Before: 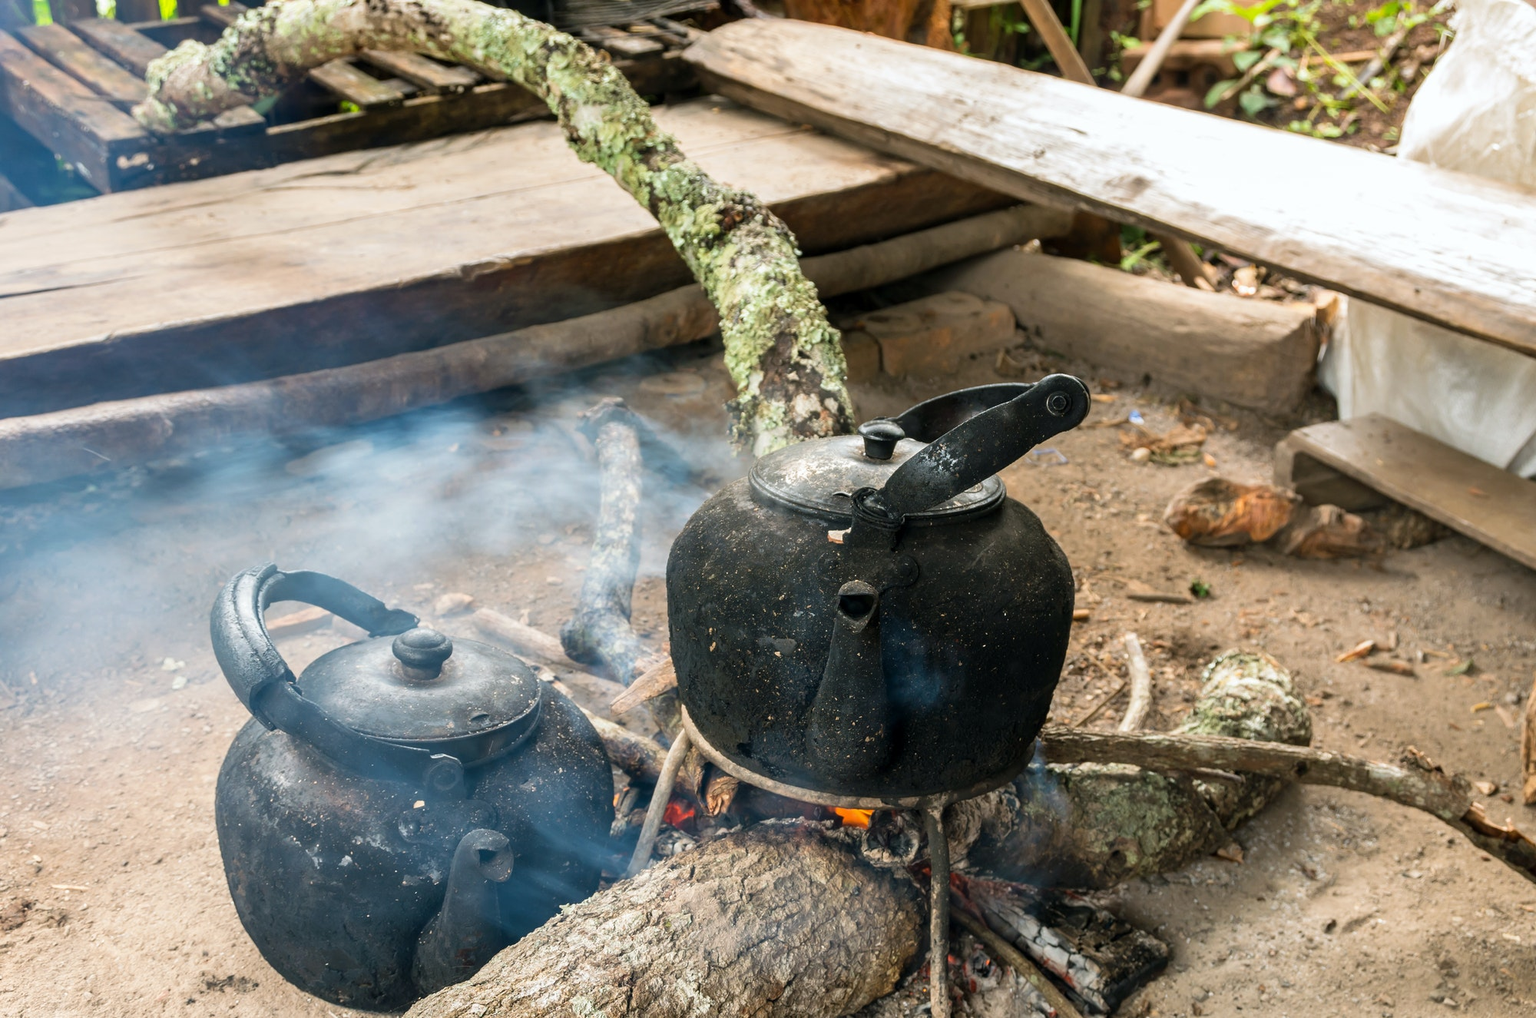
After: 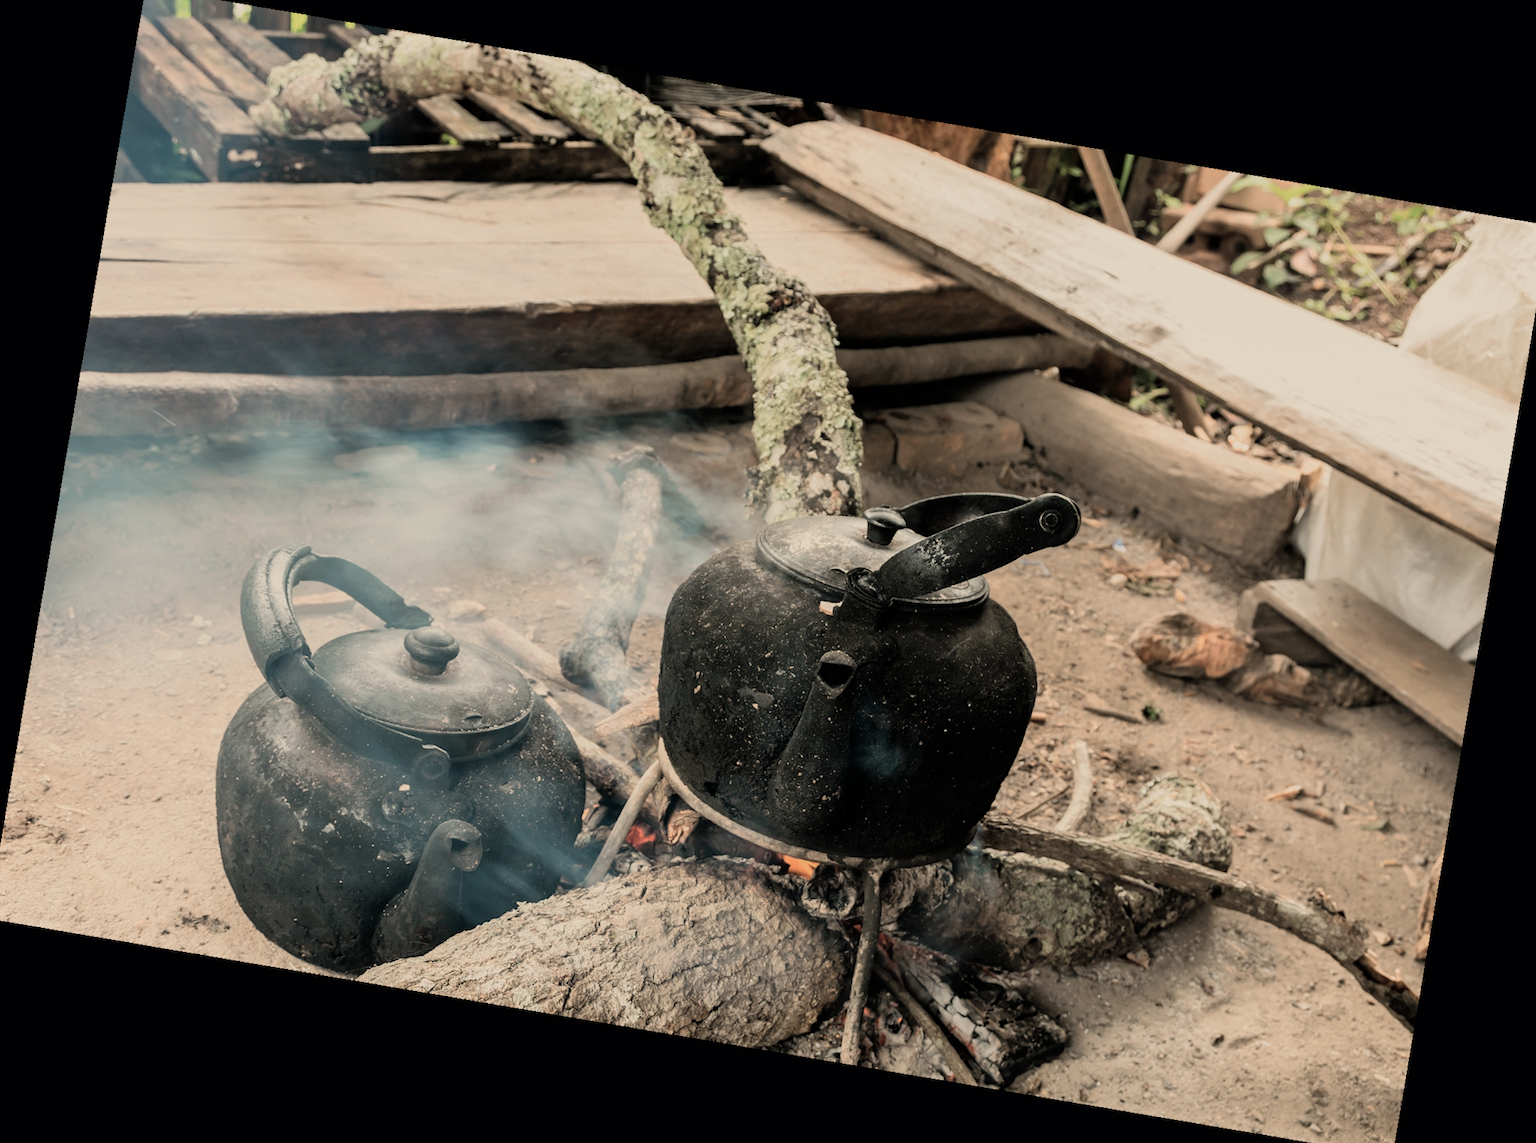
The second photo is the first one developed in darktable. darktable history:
filmic rgb: black relative exposure -7.65 EV, white relative exposure 4.56 EV, hardness 3.61, color science v6 (2022)
rotate and perspective: rotation 9.12°, automatic cropping off
color zones: curves: ch0 [(0, 0.559) (0.153, 0.551) (0.229, 0.5) (0.429, 0.5) (0.571, 0.5) (0.714, 0.5) (0.857, 0.5) (1, 0.559)]; ch1 [(0, 0.417) (0.112, 0.336) (0.213, 0.26) (0.429, 0.34) (0.571, 0.35) (0.683, 0.331) (0.857, 0.344) (1, 0.417)]
crop and rotate: angle -0.5°
white balance: red 1.123, blue 0.83
